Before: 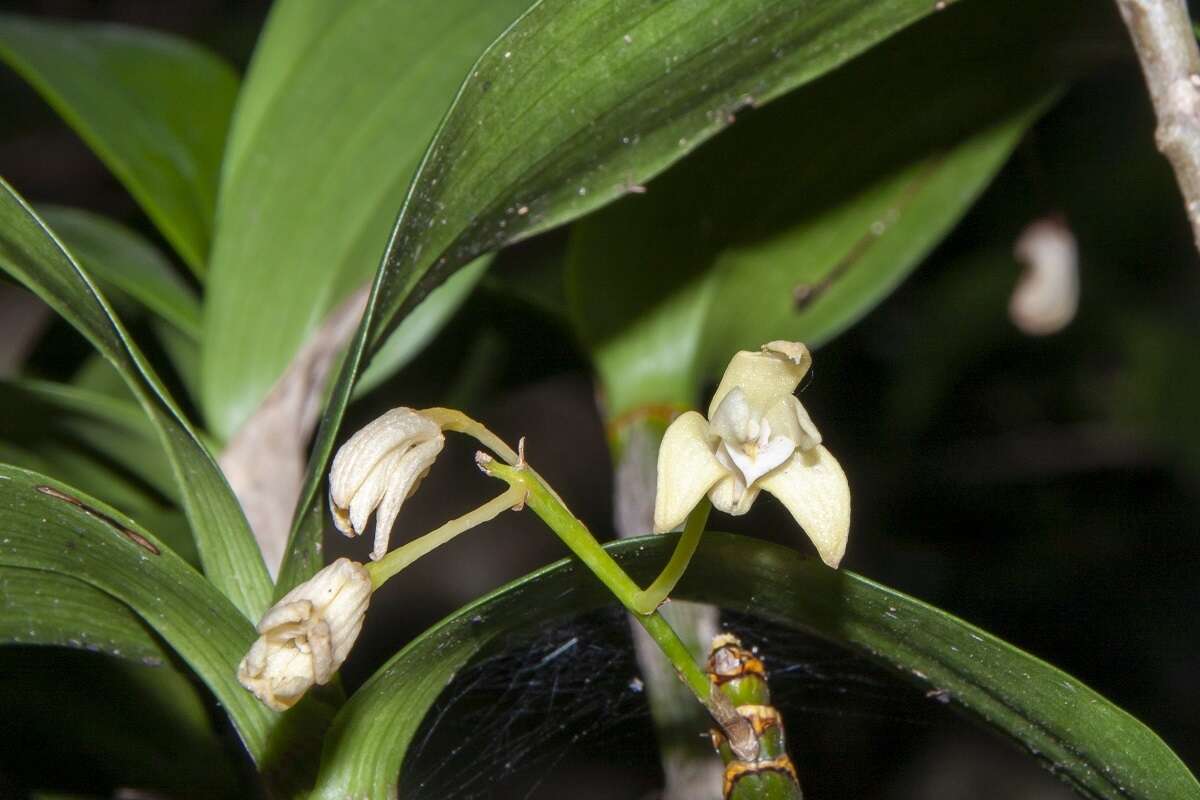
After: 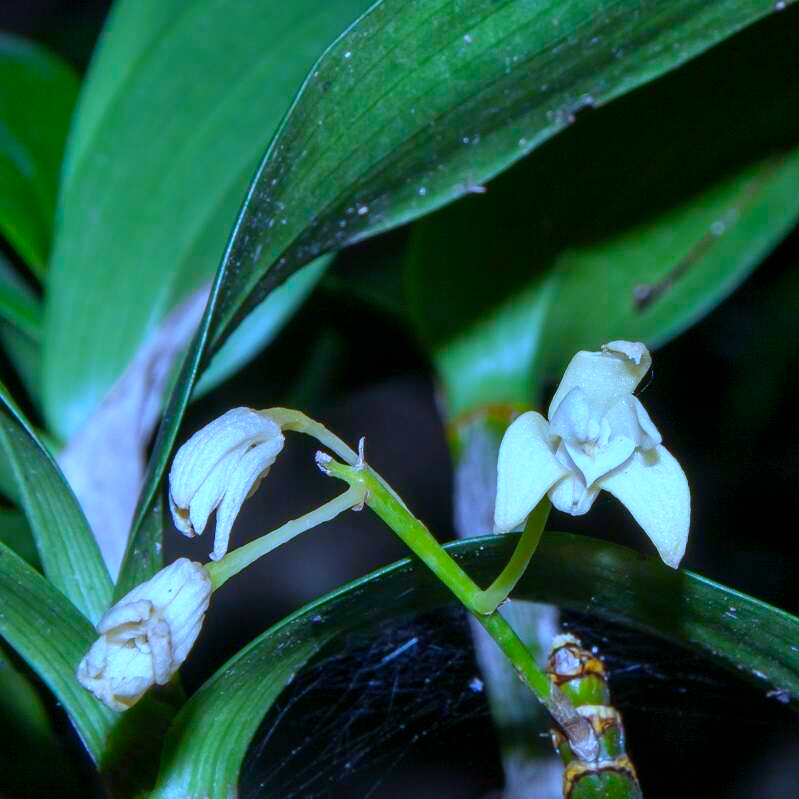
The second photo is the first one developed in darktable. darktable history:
white balance: red 0.766, blue 1.537
crop and rotate: left 13.342%, right 19.991%
